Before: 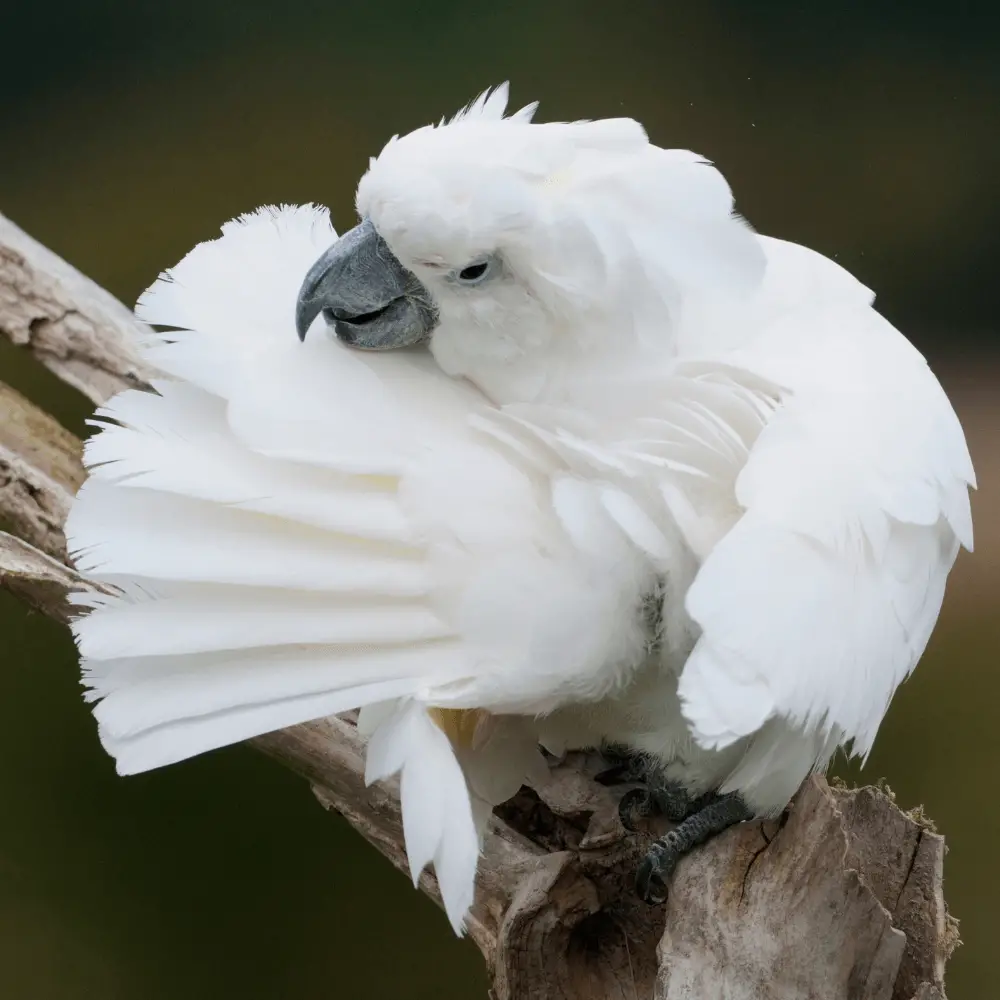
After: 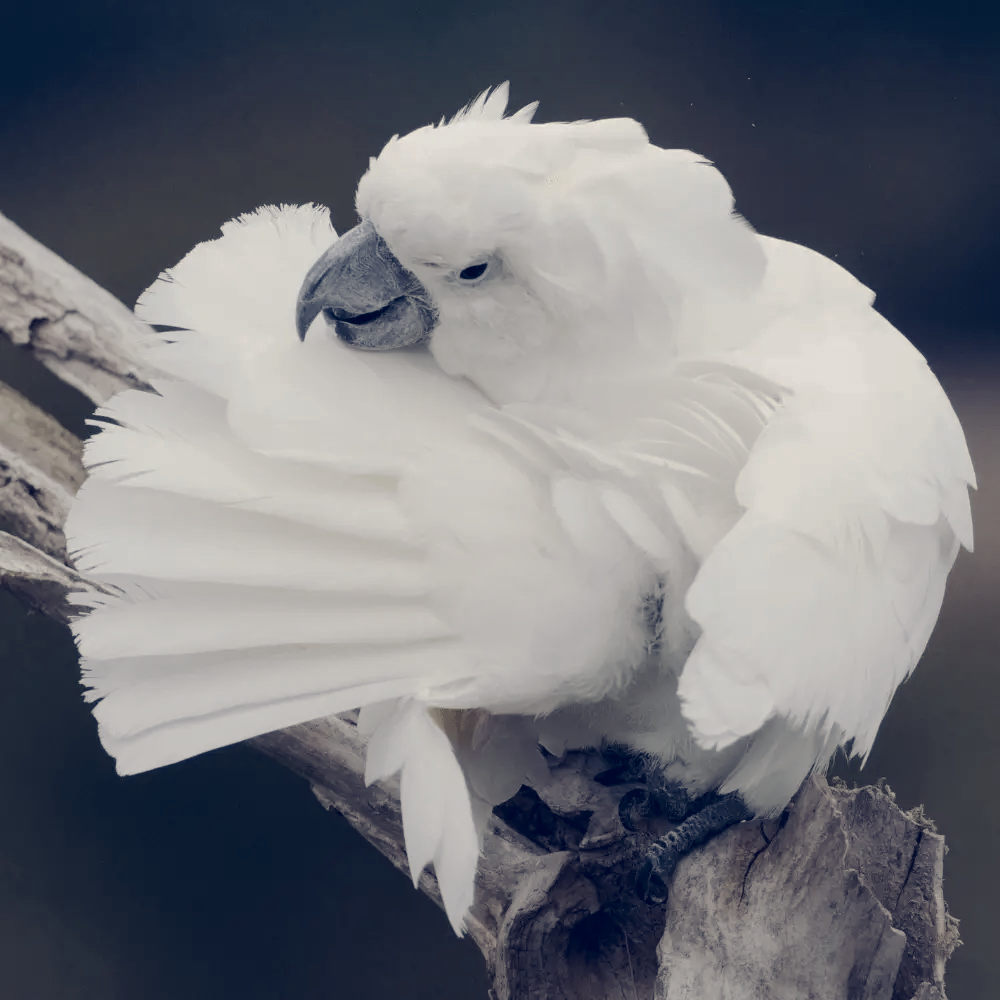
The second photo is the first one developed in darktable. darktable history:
tone curve: curves: ch0 [(0, 0) (0.003, 0.003) (0.011, 0.011) (0.025, 0.025) (0.044, 0.044) (0.069, 0.068) (0.1, 0.098) (0.136, 0.134) (0.177, 0.175) (0.224, 0.221) (0.277, 0.273) (0.335, 0.33) (0.399, 0.393) (0.468, 0.461) (0.543, 0.534) (0.623, 0.614) (0.709, 0.69) (0.801, 0.752) (0.898, 0.835) (1, 1)], preserve colors none
color look up table: target L [79.41, 68.15, 58.88, 46.09, 200.08, 100.29, 87.07, 80.38, 62.97, 62.95, 58.1, 56.02, 56.93, 38.51, 57.28, 56.53, 48.92, 40.72, 37.93, 22.91, 63.07, 68.26, 51.94, 52.38, 0 ×25], target a [1.501, -7.934, -13.79, -4.807, 0, -0.039, 0.699, 1.514, 6.825, 7.781, 14.49, 1.293, 20.44, 8.968, 4.42, 19.47, 4.694, 1.705, 11.76, 2.978, -8.422, 1.247, -7.453, 0.082, 0 ×25], target b [3.33, 17.87, 8.012, 2.892, 0, 0.486, 5.777, 30, 22.7, 6.853, 20.47, -1.338, 6.386, -0.546, -8.515, -3.803, -21.16, -7.123, -16.05, -16.57, -0.062, 1.277, -13.31, -11.44, 0 ×25], num patches 24
